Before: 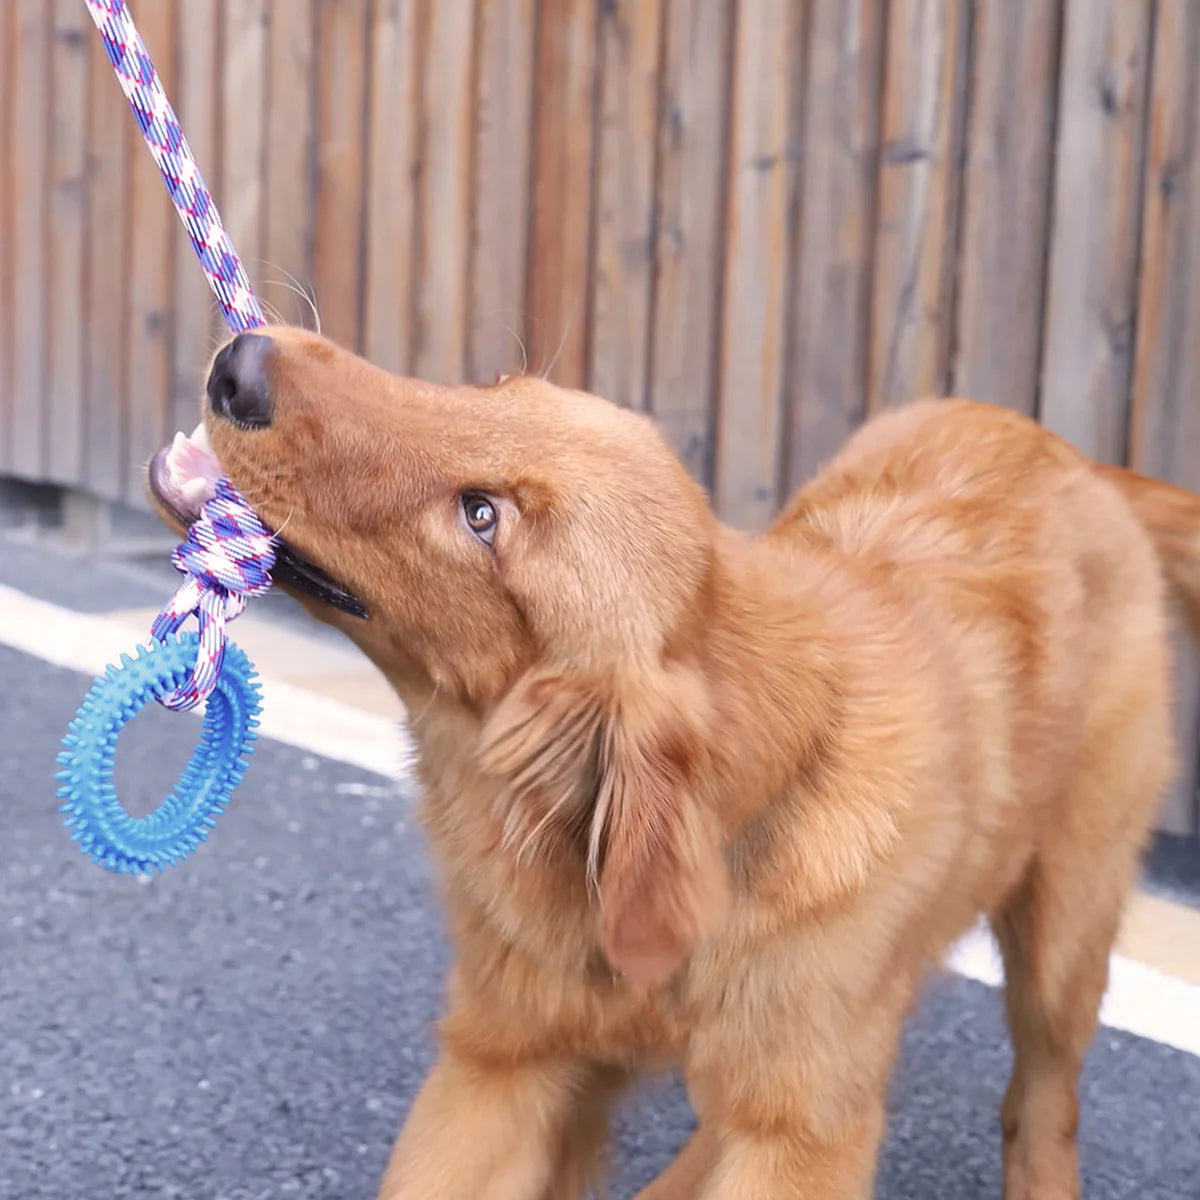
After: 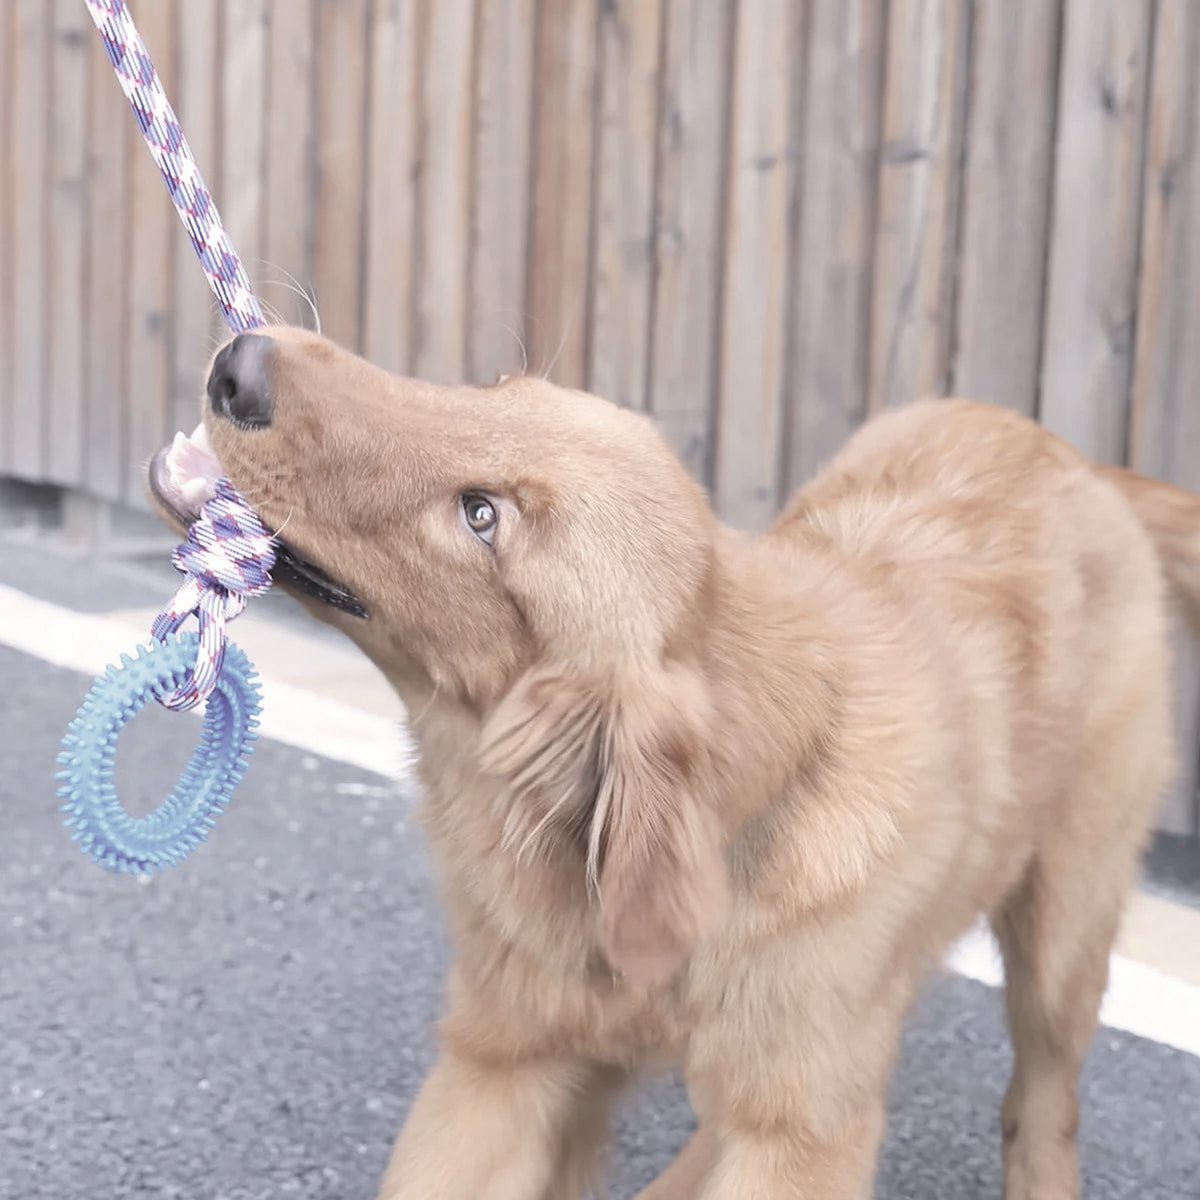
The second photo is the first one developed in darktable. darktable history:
contrast brightness saturation: brightness 0.188, saturation -0.512
